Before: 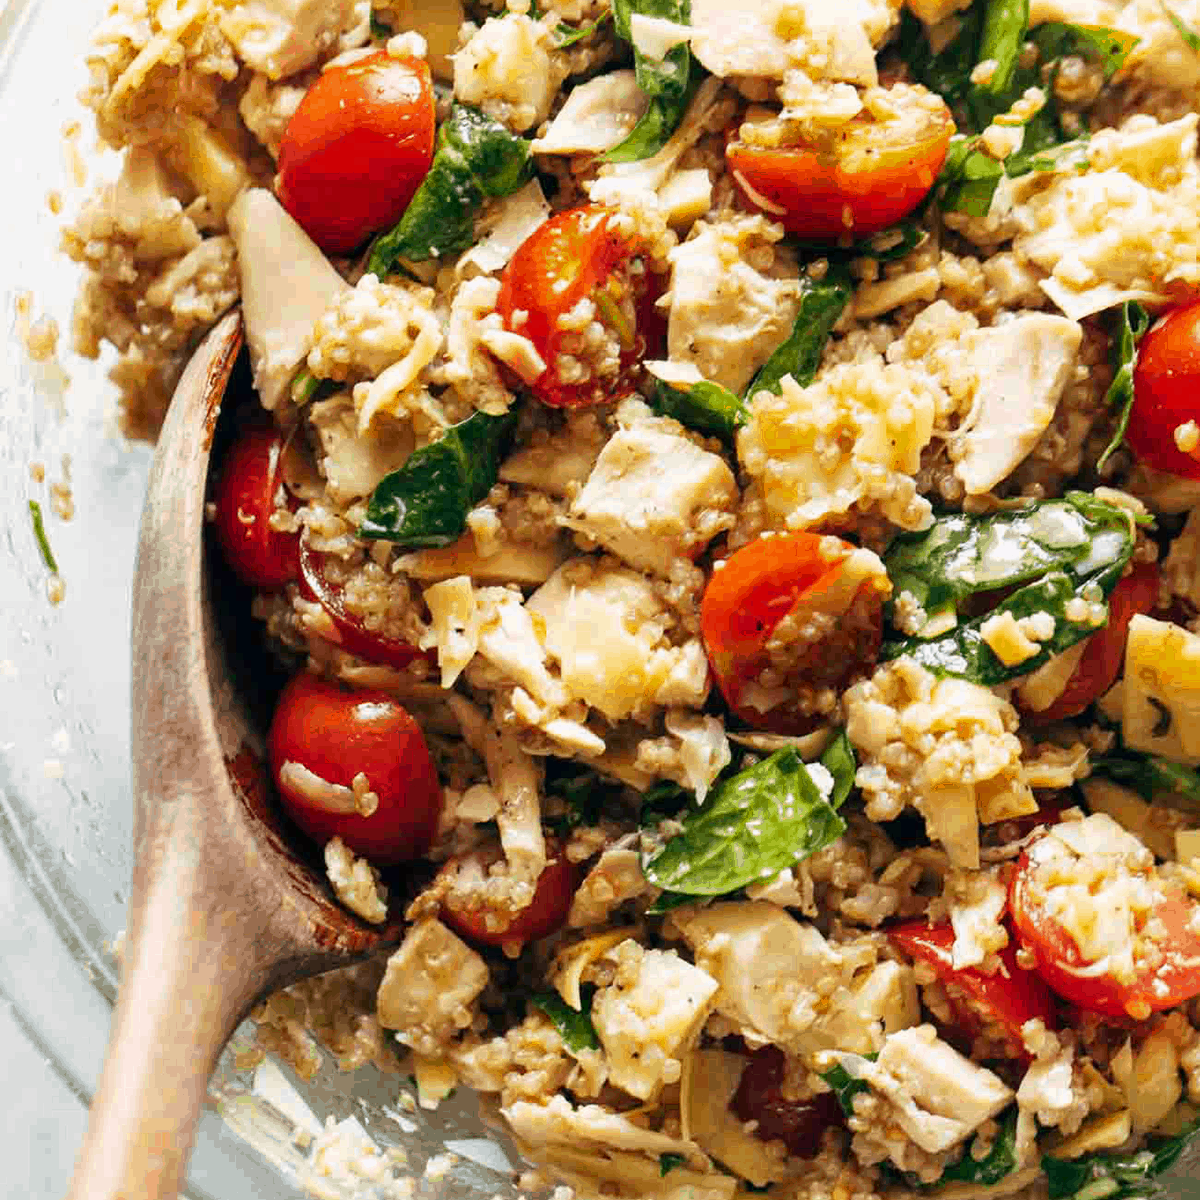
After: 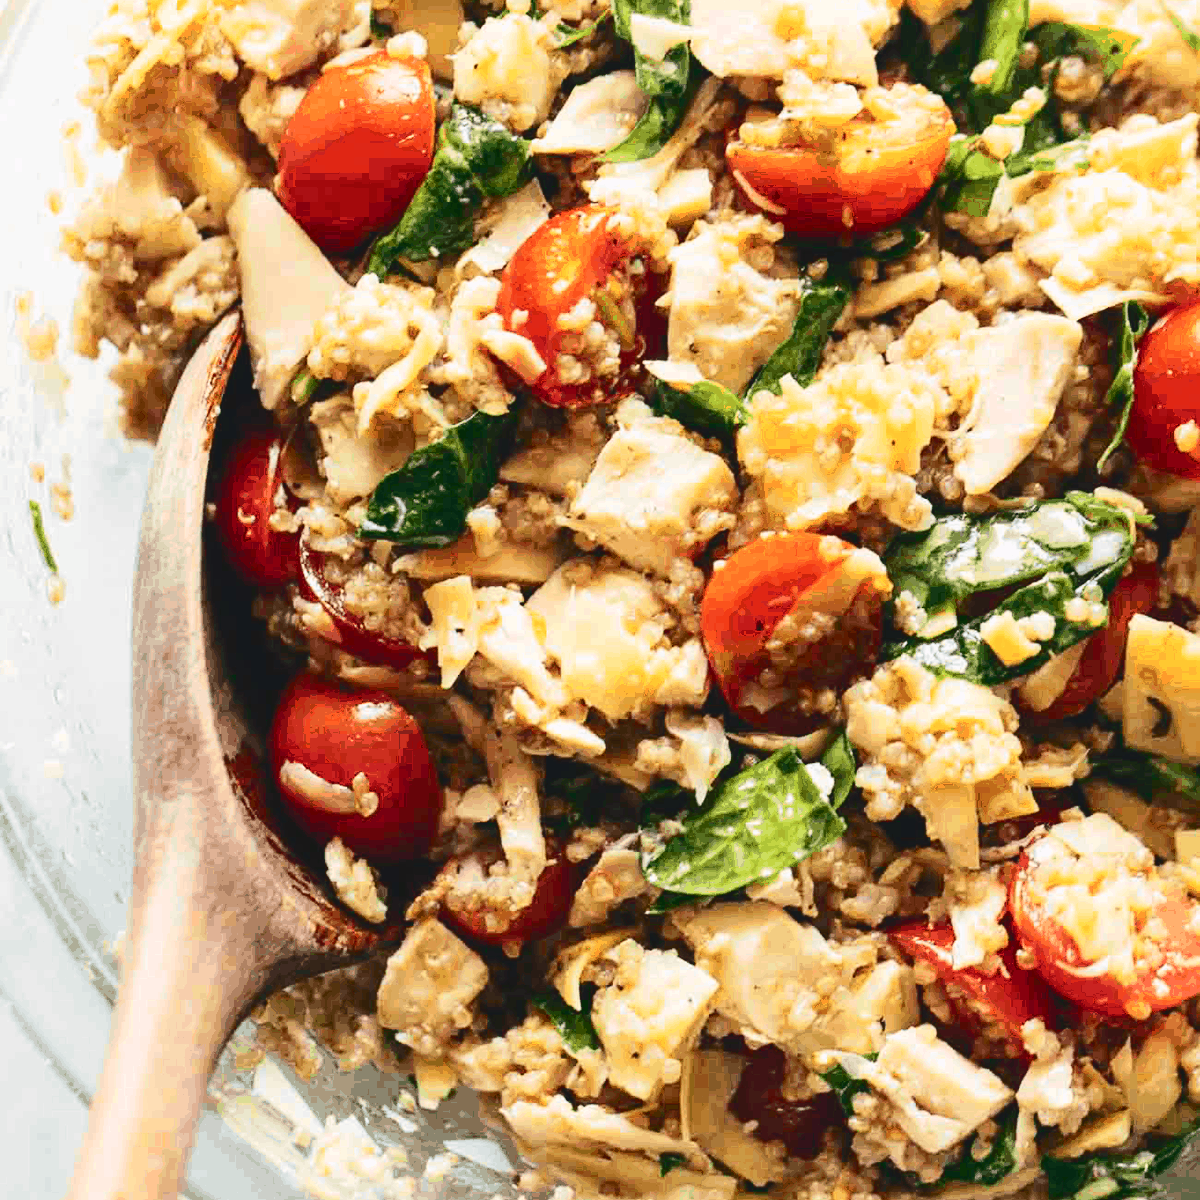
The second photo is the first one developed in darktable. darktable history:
tone curve: curves: ch0 [(0, 0) (0.003, 0.077) (0.011, 0.079) (0.025, 0.085) (0.044, 0.095) (0.069, 0.109) (0.1, 0.124) (0.136, 0.142) (0.177, 0.169) (0.224, 0.207) (0.277, 0.267) (0.335, 0.347) (0.399, 0.442) (0.468, 0.54) (0.543, 0.635) (0.623, 0.726) (0.709, 0.813) (0.801, 0.882) (0.898, 0.934) (1, 1)], color space Lab, independent channels, preserve colors none
